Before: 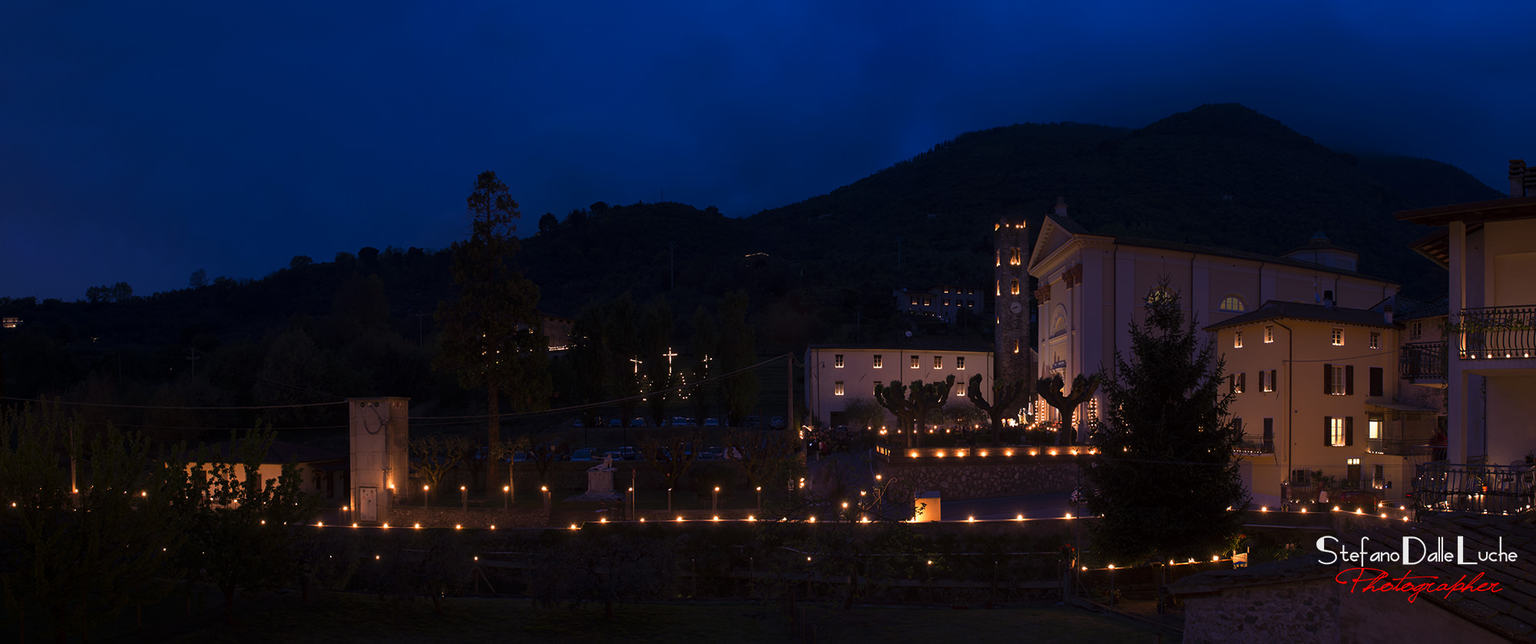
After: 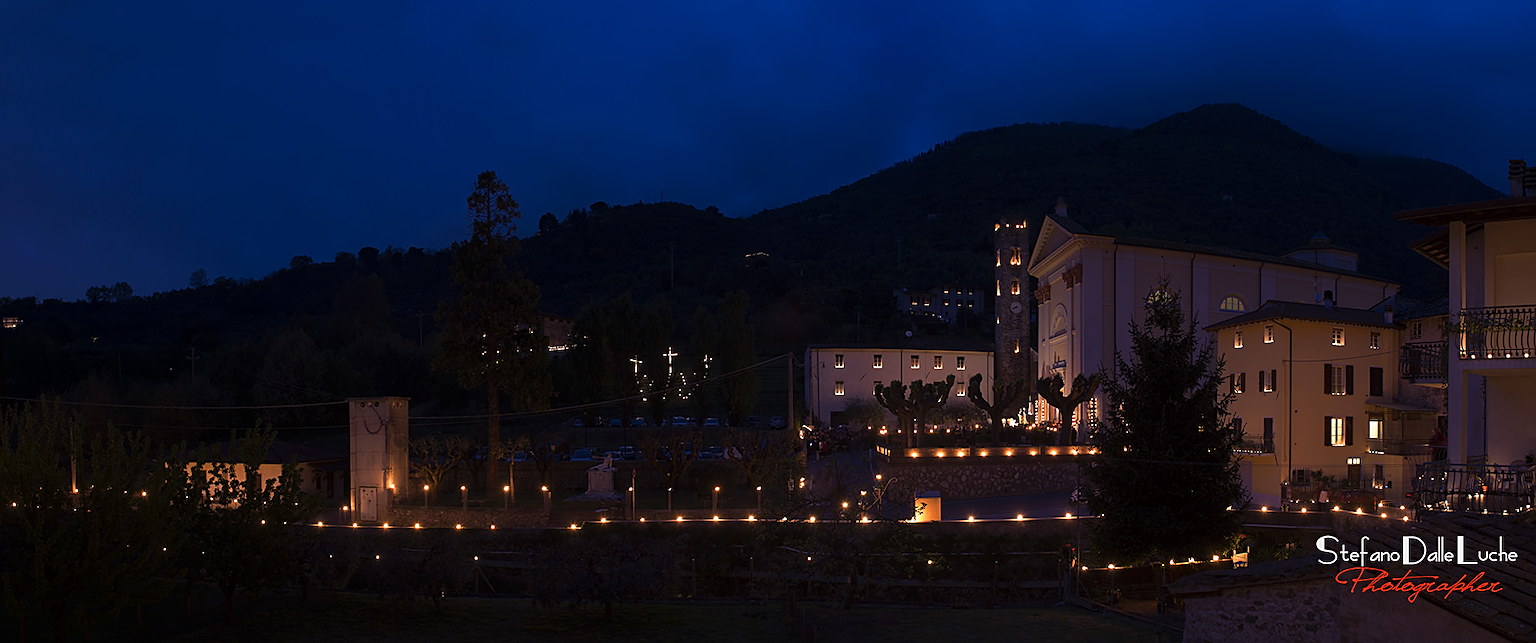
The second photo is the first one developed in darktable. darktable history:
tone equalizer: edges refinement/feathering 500, mask exposure compensation -1.57 EV, preserve details no
sharpen: amount 0.489
